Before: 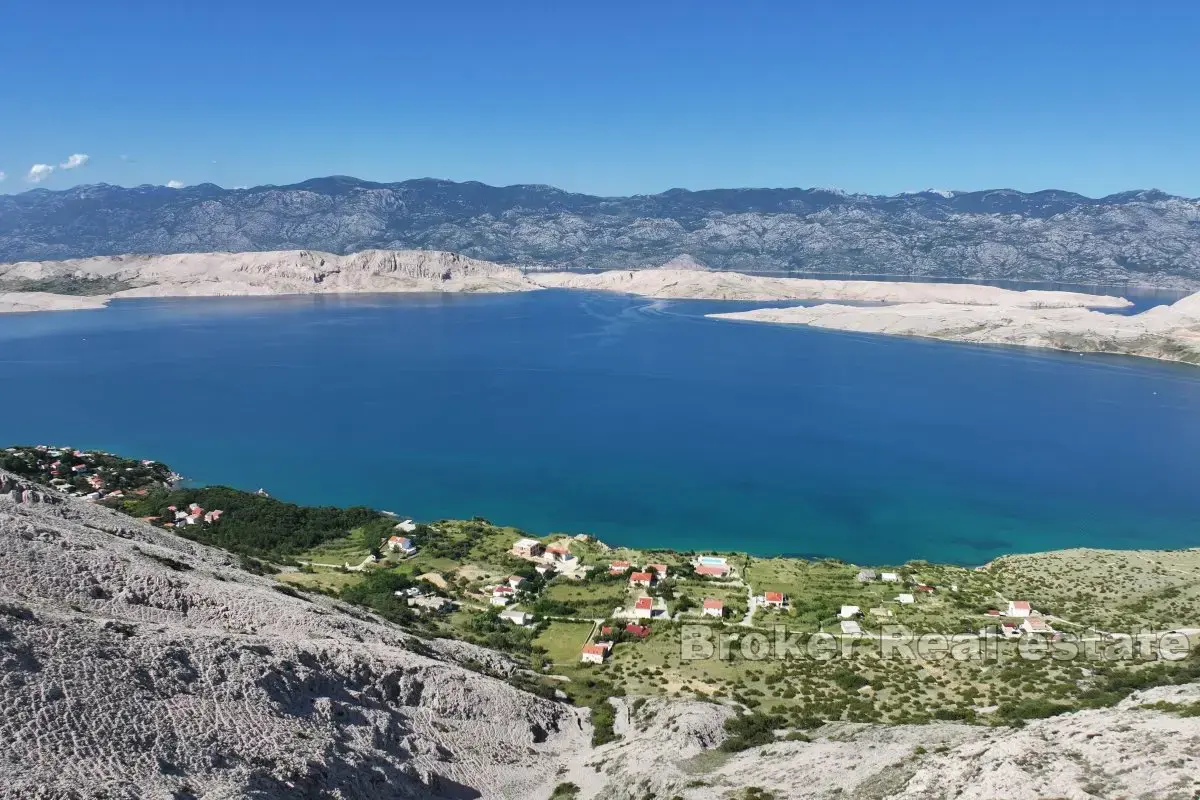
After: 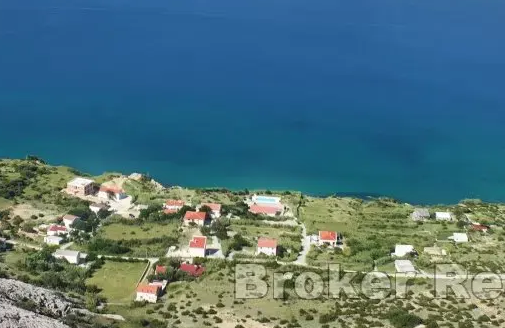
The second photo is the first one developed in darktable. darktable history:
bloom: size 5%, threshold 95%, strength 15%
crop: left 37.221%, top 45.169%, right 20.63%, bottom 13.777%
